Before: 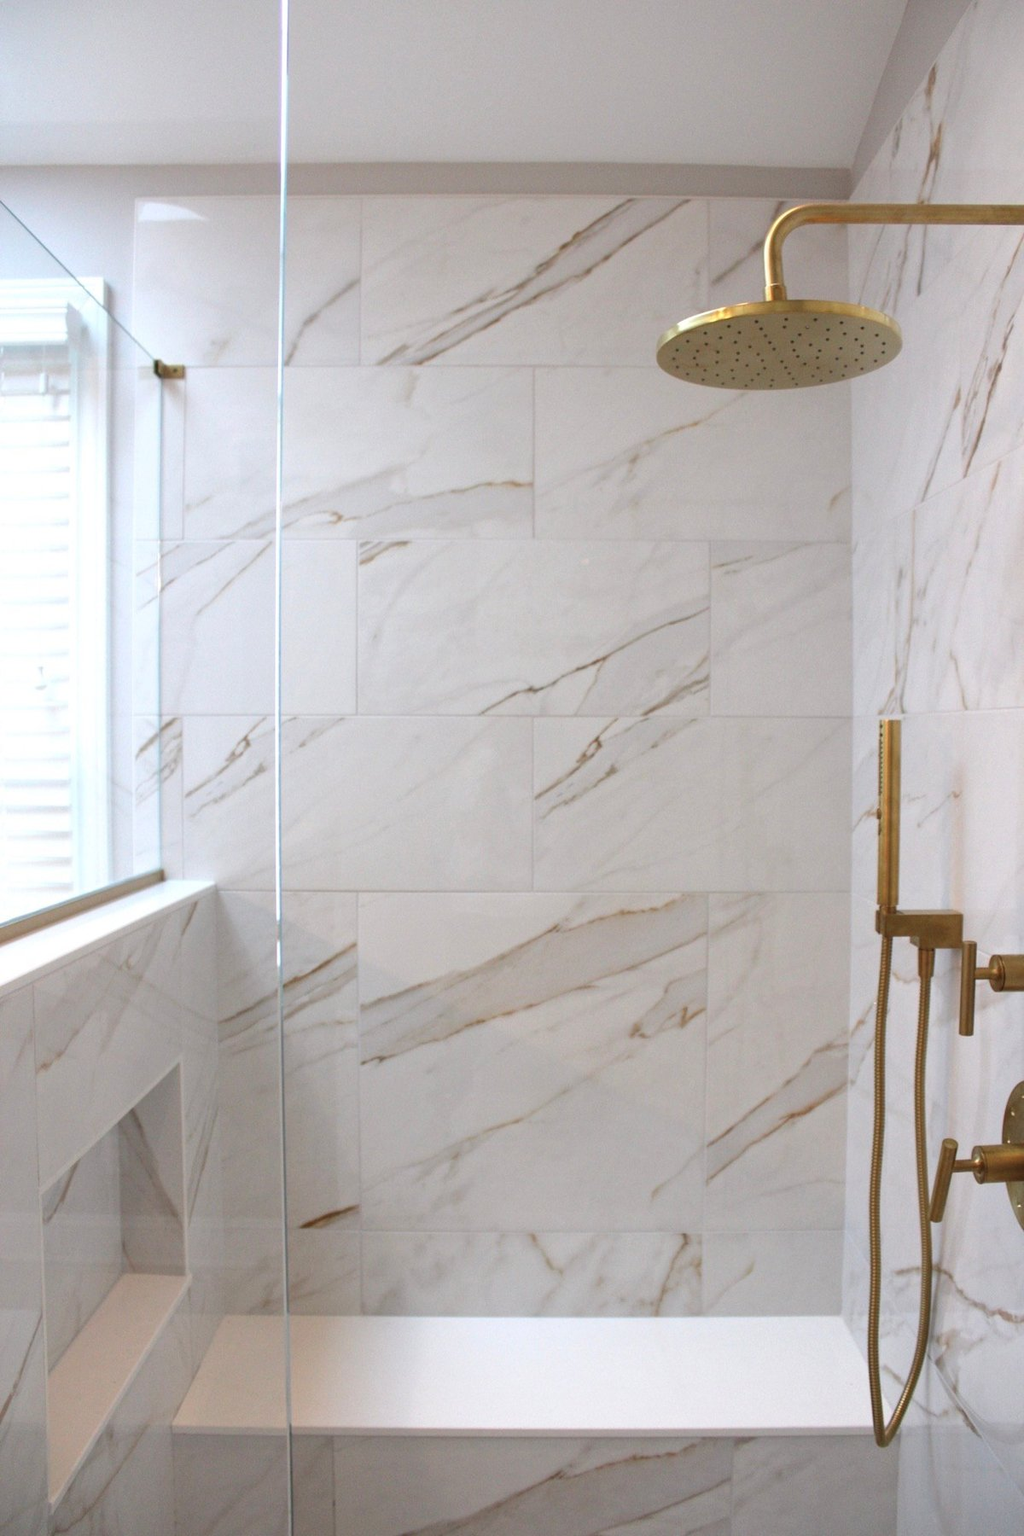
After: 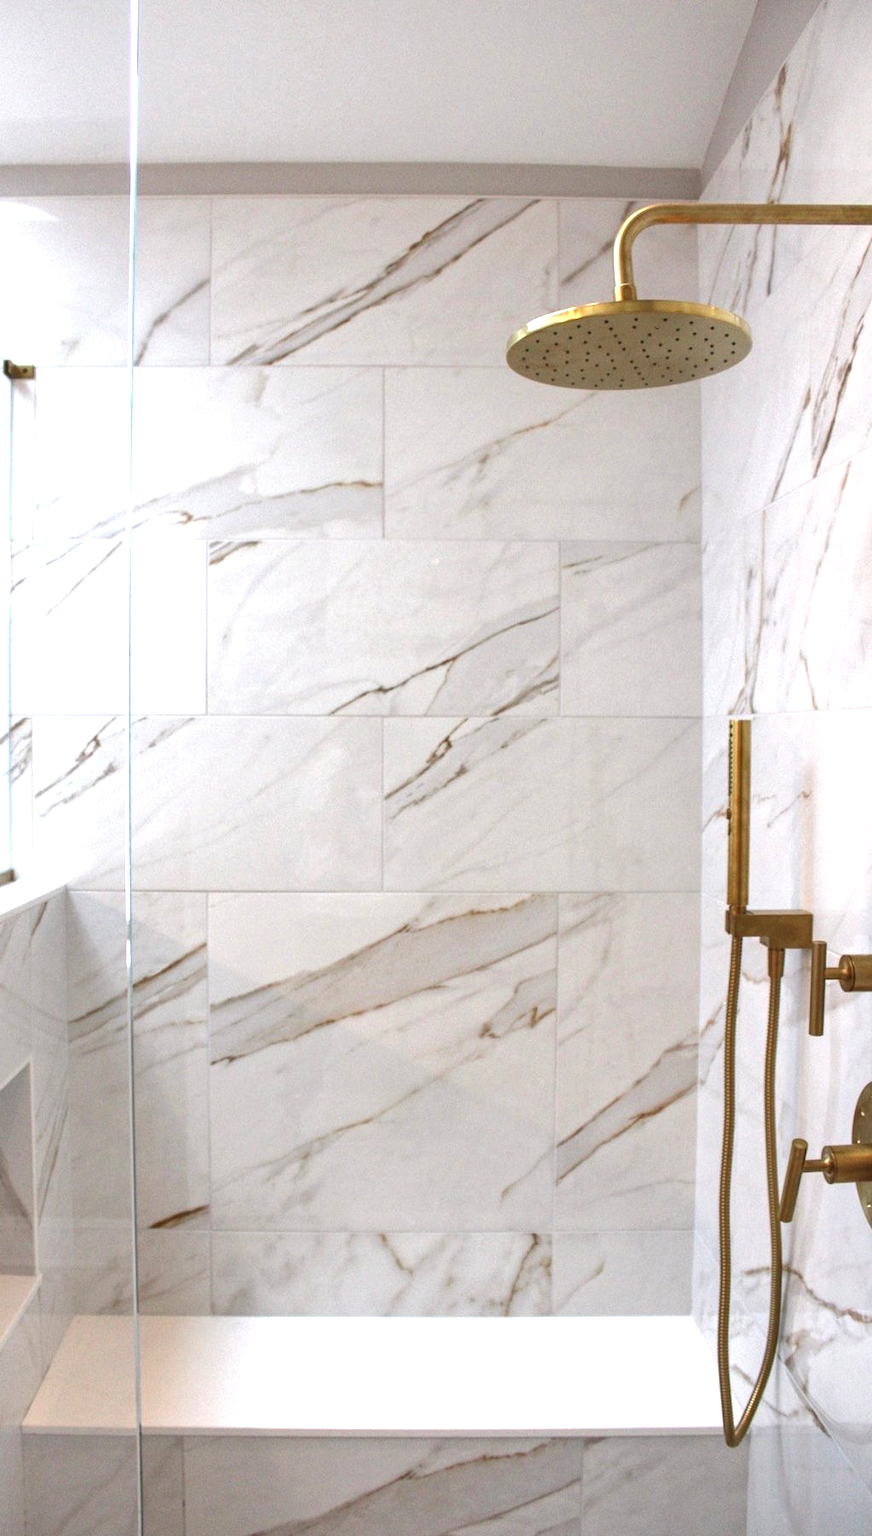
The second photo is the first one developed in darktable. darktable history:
exposure: black level correction 0, exposure 0.597 EV, compensate highlight preservation false
local contrast: on, module defaults
crop and rotate: left 14.697%
shadows and highlights: shadows 29.27, highlights -29.59, low approximation 0.01, soften with gaussian
